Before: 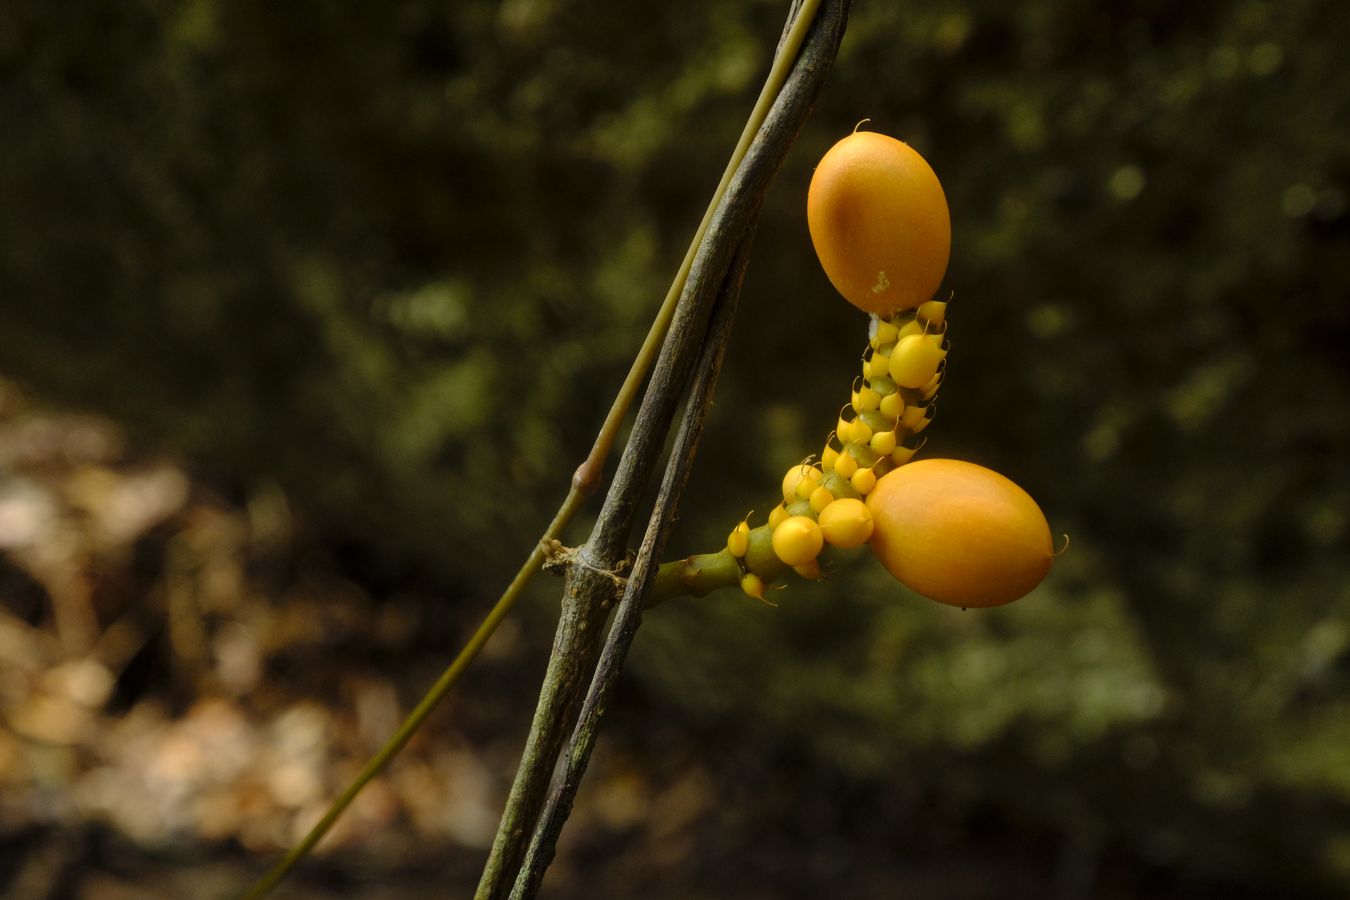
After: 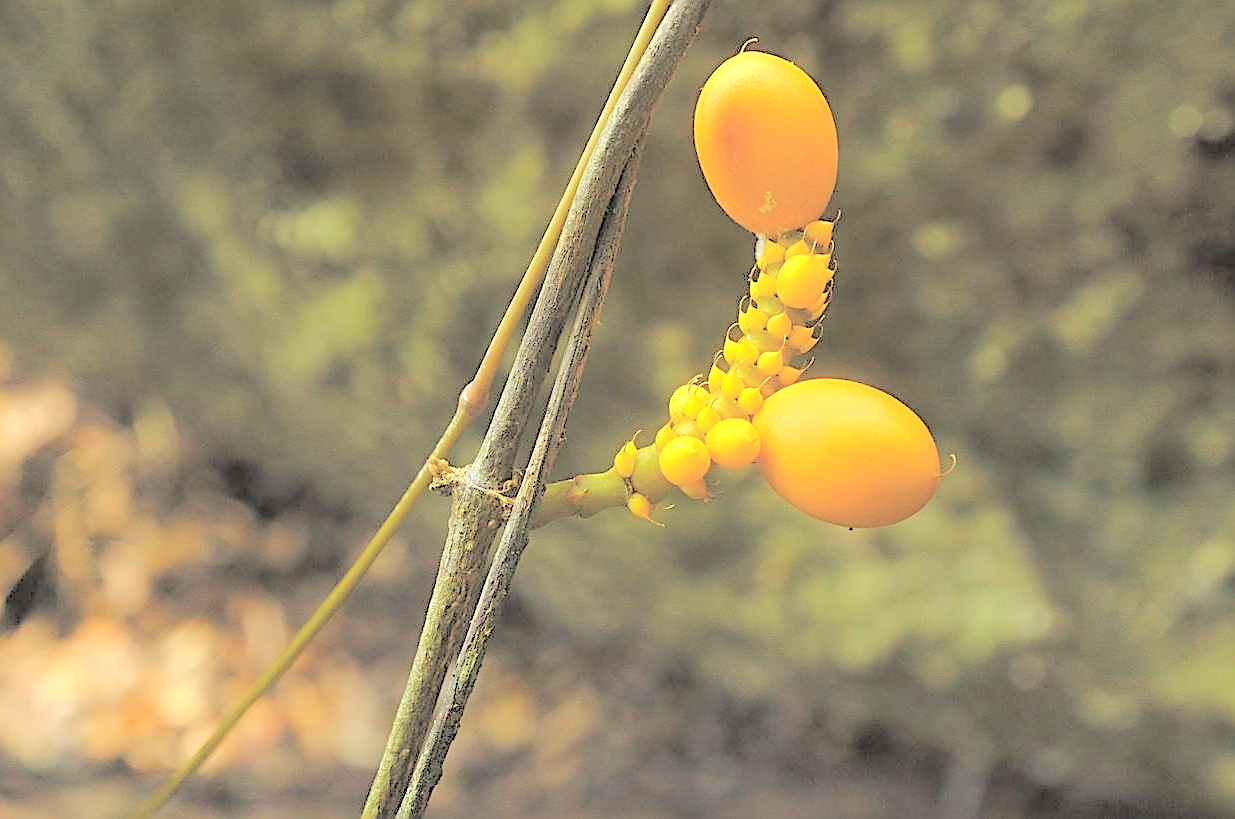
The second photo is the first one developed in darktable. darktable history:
crop and rotate: left 8.477%, top 8.991%
tone curve: curves: ch0 [(0, 0) (0.003, 0.002) (0.011, 0.006) (0.025, 0.013) (0.044, 0.019) (0.069, 0.032) (0.1, 0.056) (0.136, 0.095) (0.177, 0.144) (0.224, 0.193) (0.277, 0.26) (0.335, 0.331) (0.399, 0.405) (0.468, 0.479) (0.543, 0.552) (0.623, 0.624) (0.709, 0.699) (0.801, 0.772) (0.898, 0.856) (1, 1)], color space Lab, independent channels, preserve colors none
exposure: black level correction 0, exposure 0.895 EV, compensate highlight preservation false
contrast brightness saturation: brightness 0.98
sharpen: radius 1.636, amount 1.31
